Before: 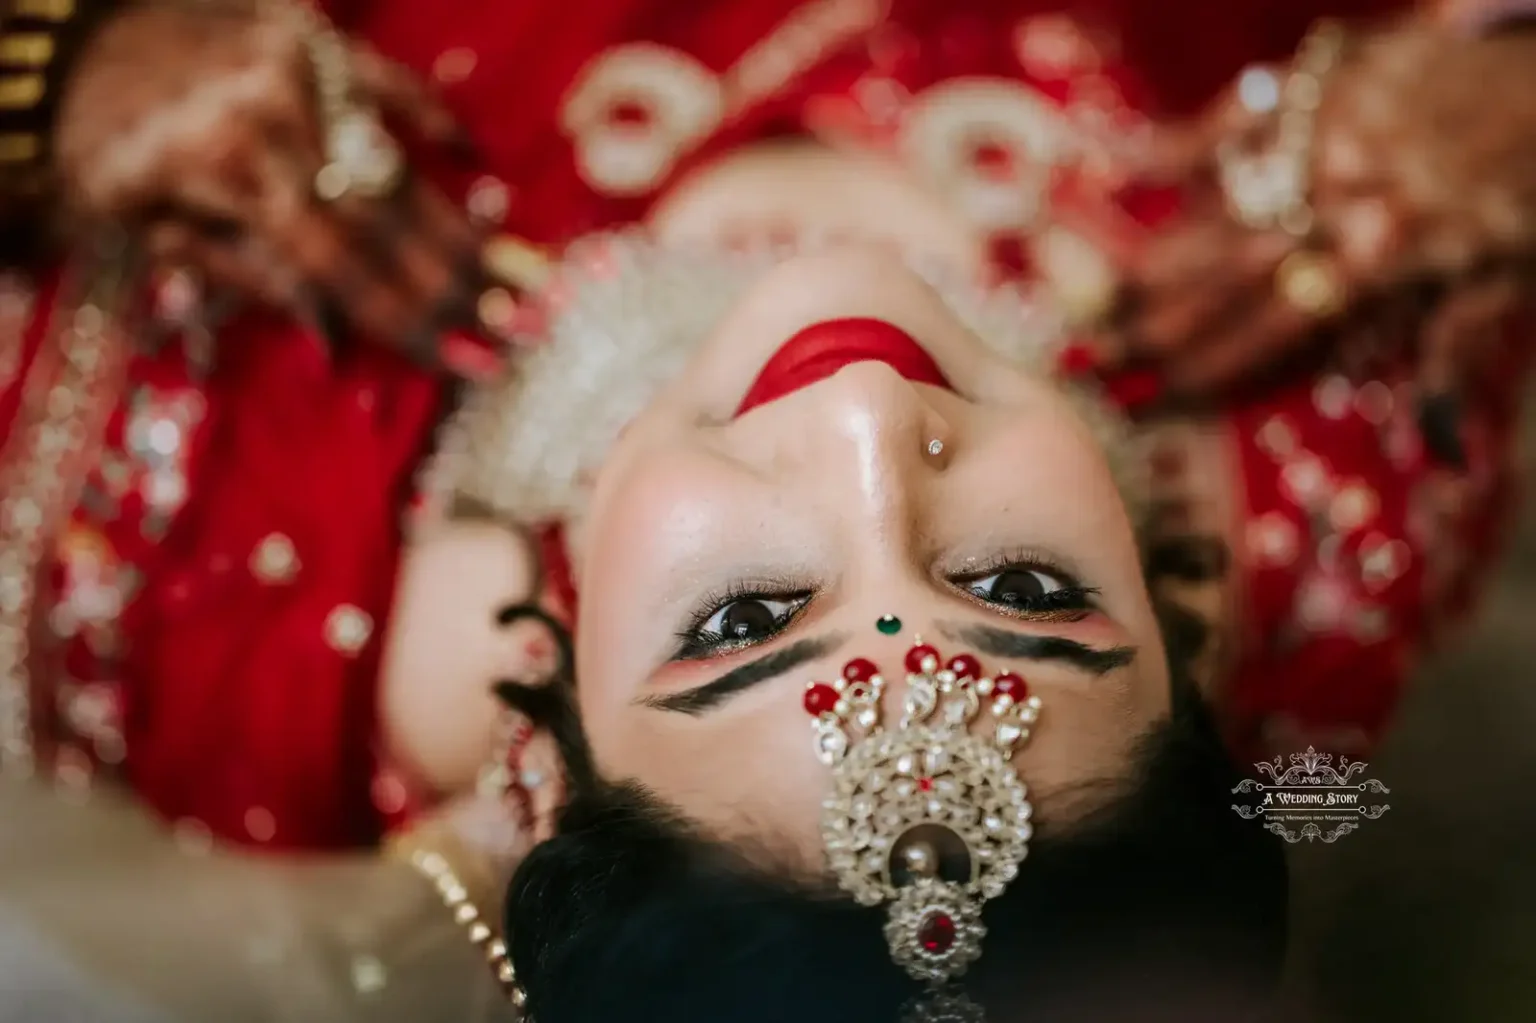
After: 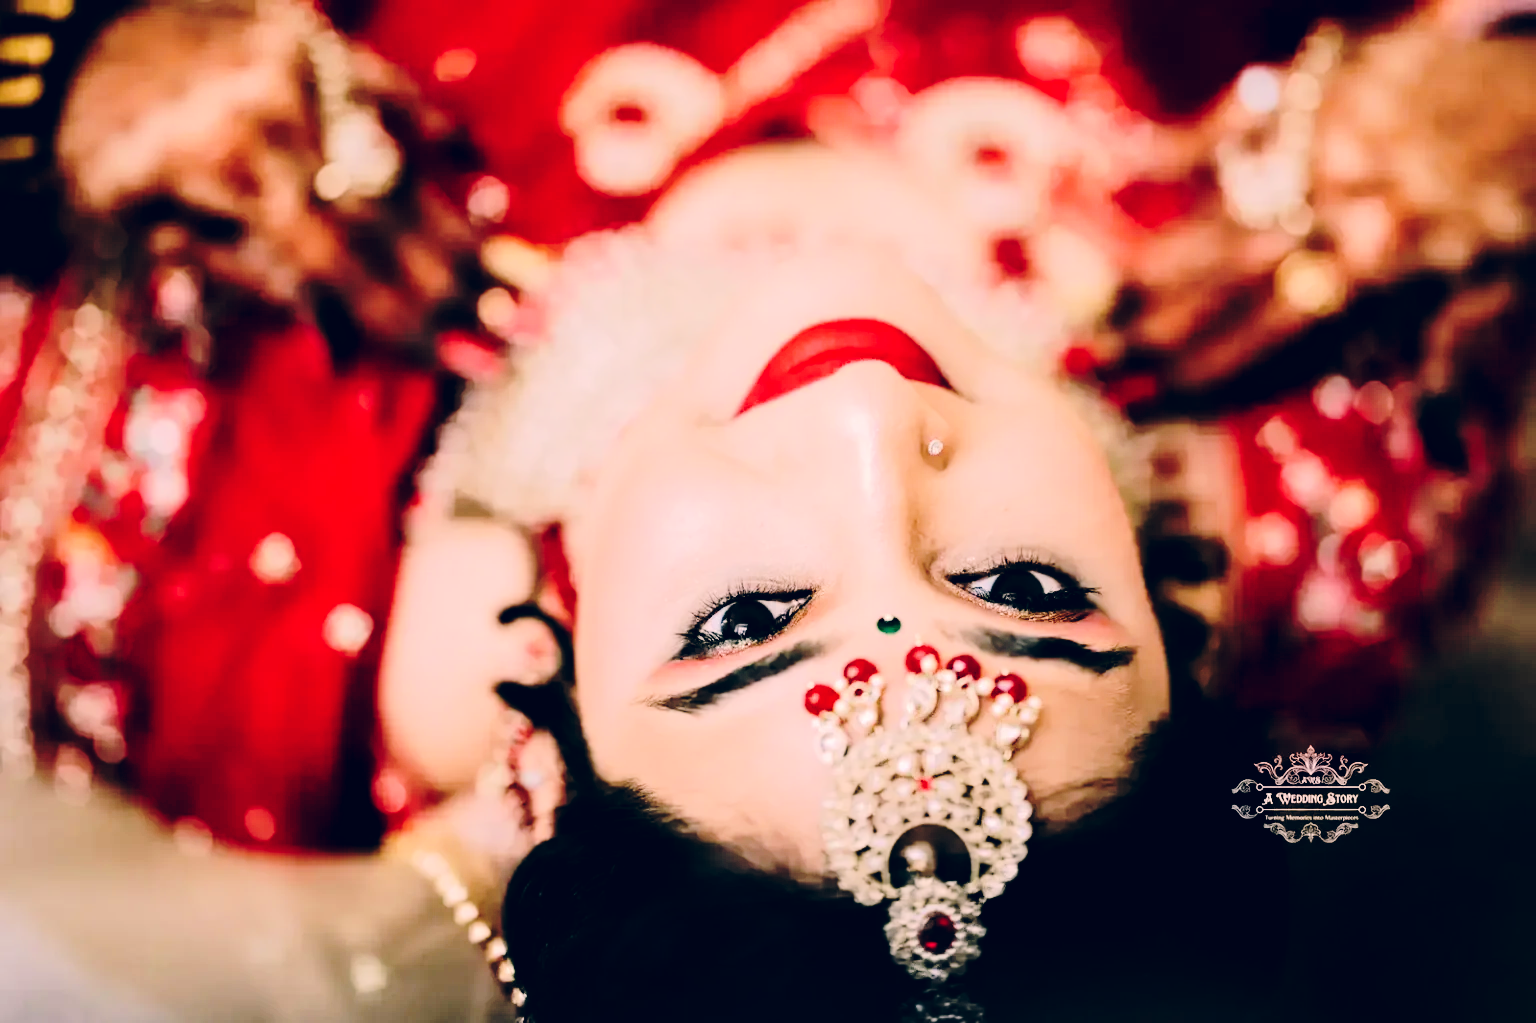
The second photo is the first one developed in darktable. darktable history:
base curve: curves: ch0 [(0, 0) (0.073, 0.04) (0.157, 0.139) (0.492, 0.492) (0.758, 0.758) (1, 1)], preserve colors none
tone equalizer: -7 EV 0.151 EV, -6 EV 0.633 EV, -5 EV 1.17 EV, -4 EV 1.34 EV, -3 EV 1.16 EV, -2 EV 0.6 EV, -1 EV 0.165 EV, edges refinement/feathering 500, mask exposure compensation -1.57 EV, preserve details no
color correction: highlights a* 14.01, highlights b* 5.96, shadows a* -4.94, shadows b* -15.7, saturation 0.83
tone curve: curves: ch0 [(0.021, 0) (0.104, 0.052) (0.496, 0.526) (0.737, 0.783) (1, 1)], preserve colors none
